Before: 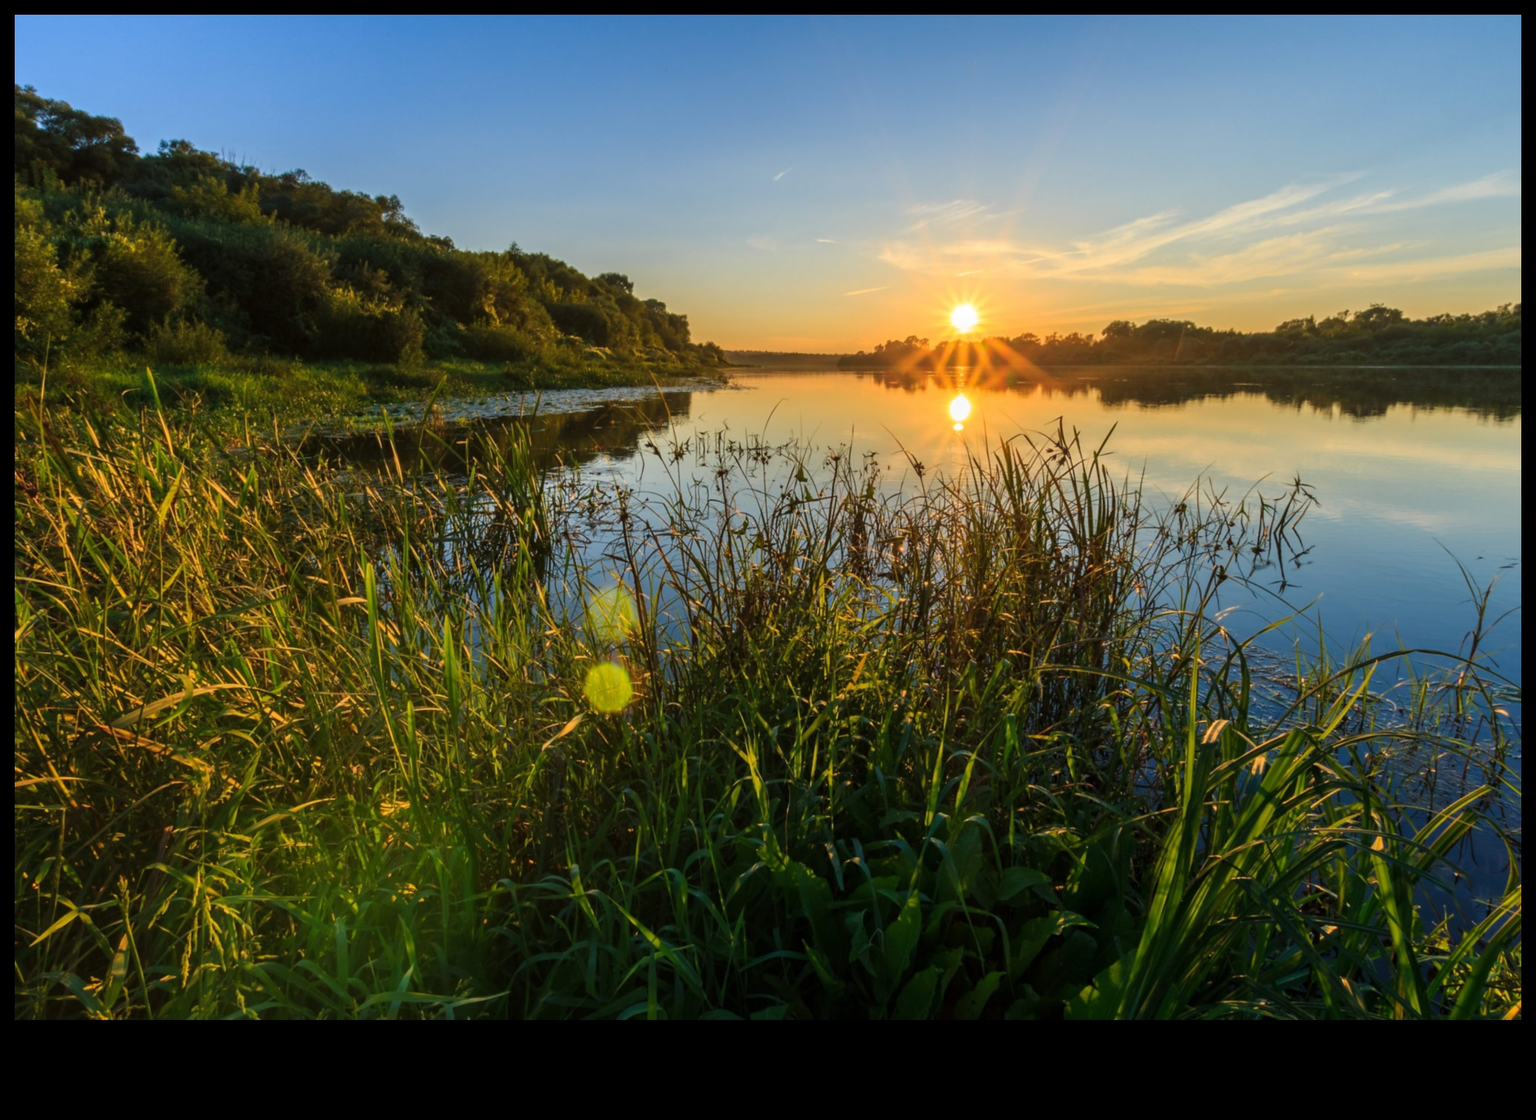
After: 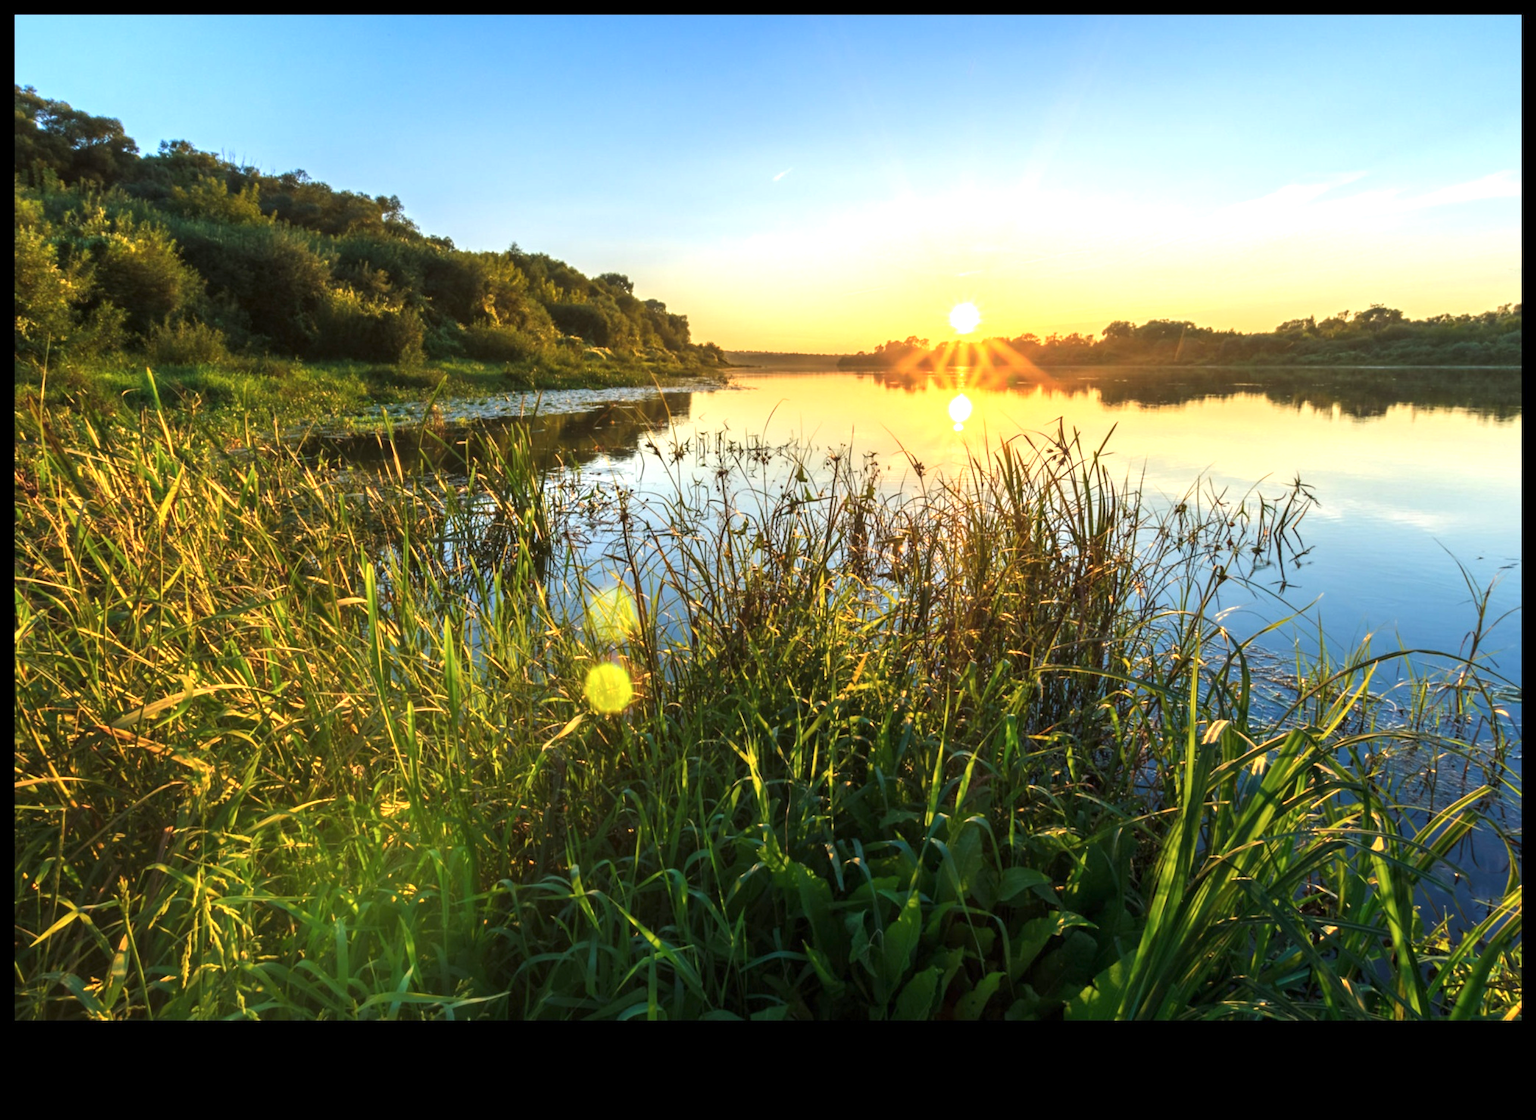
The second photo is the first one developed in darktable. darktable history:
exposure: exposure 1.163 EV, compensate exposure bias true, compensate highlight preservation false
contrast brightness saturation: saturation -0.063
